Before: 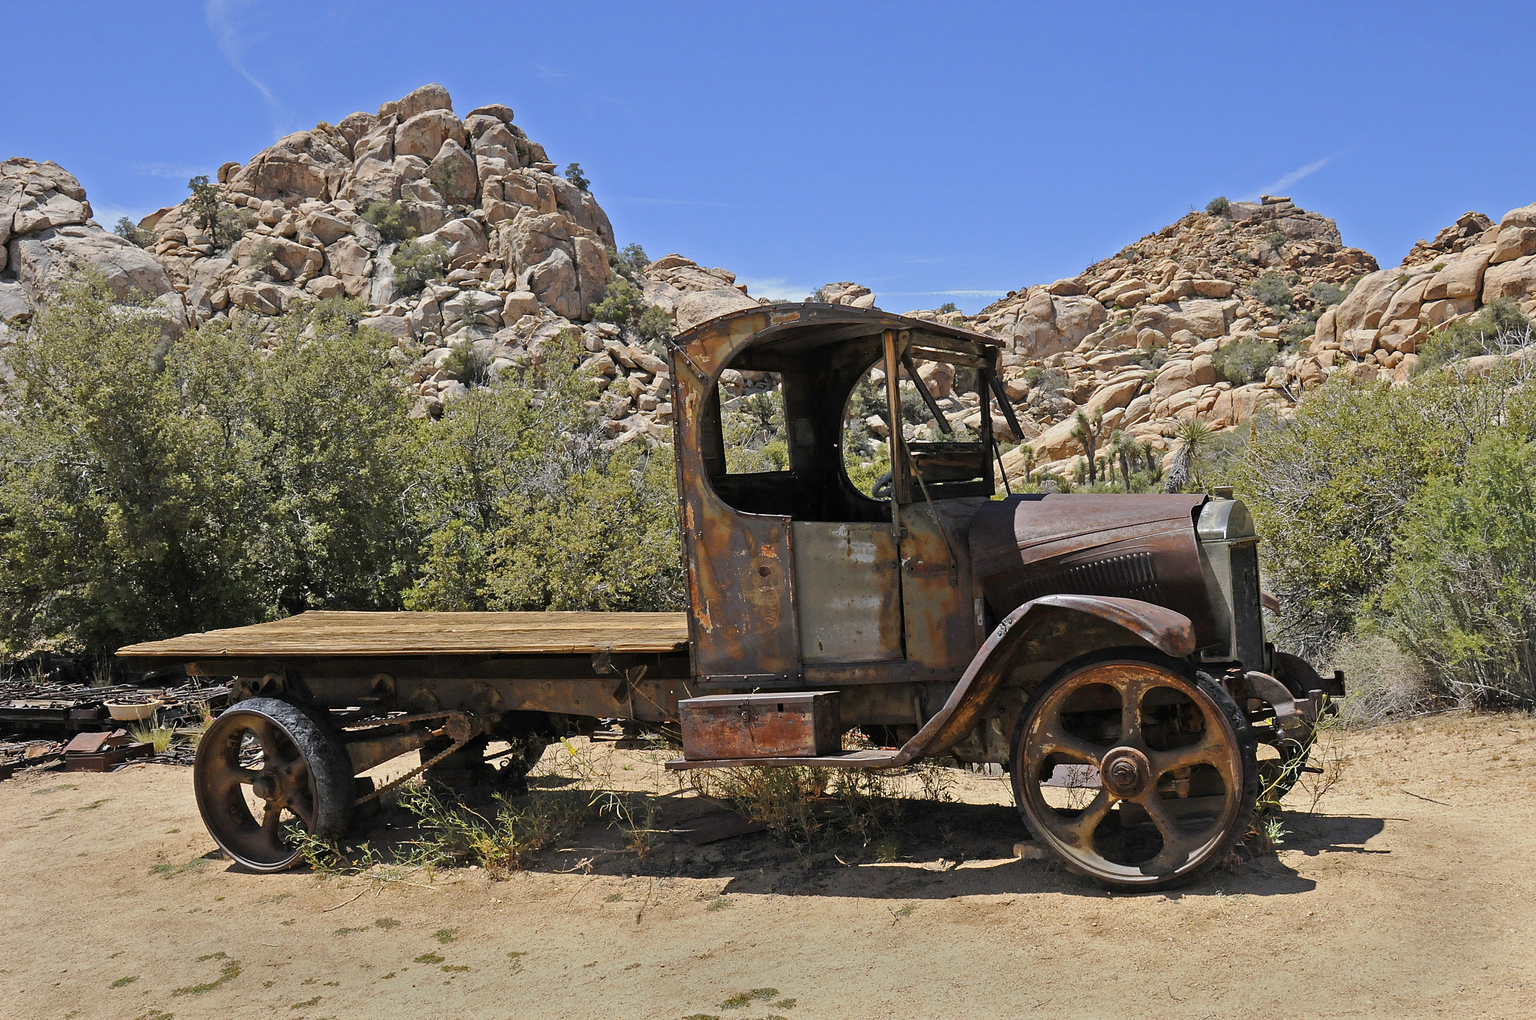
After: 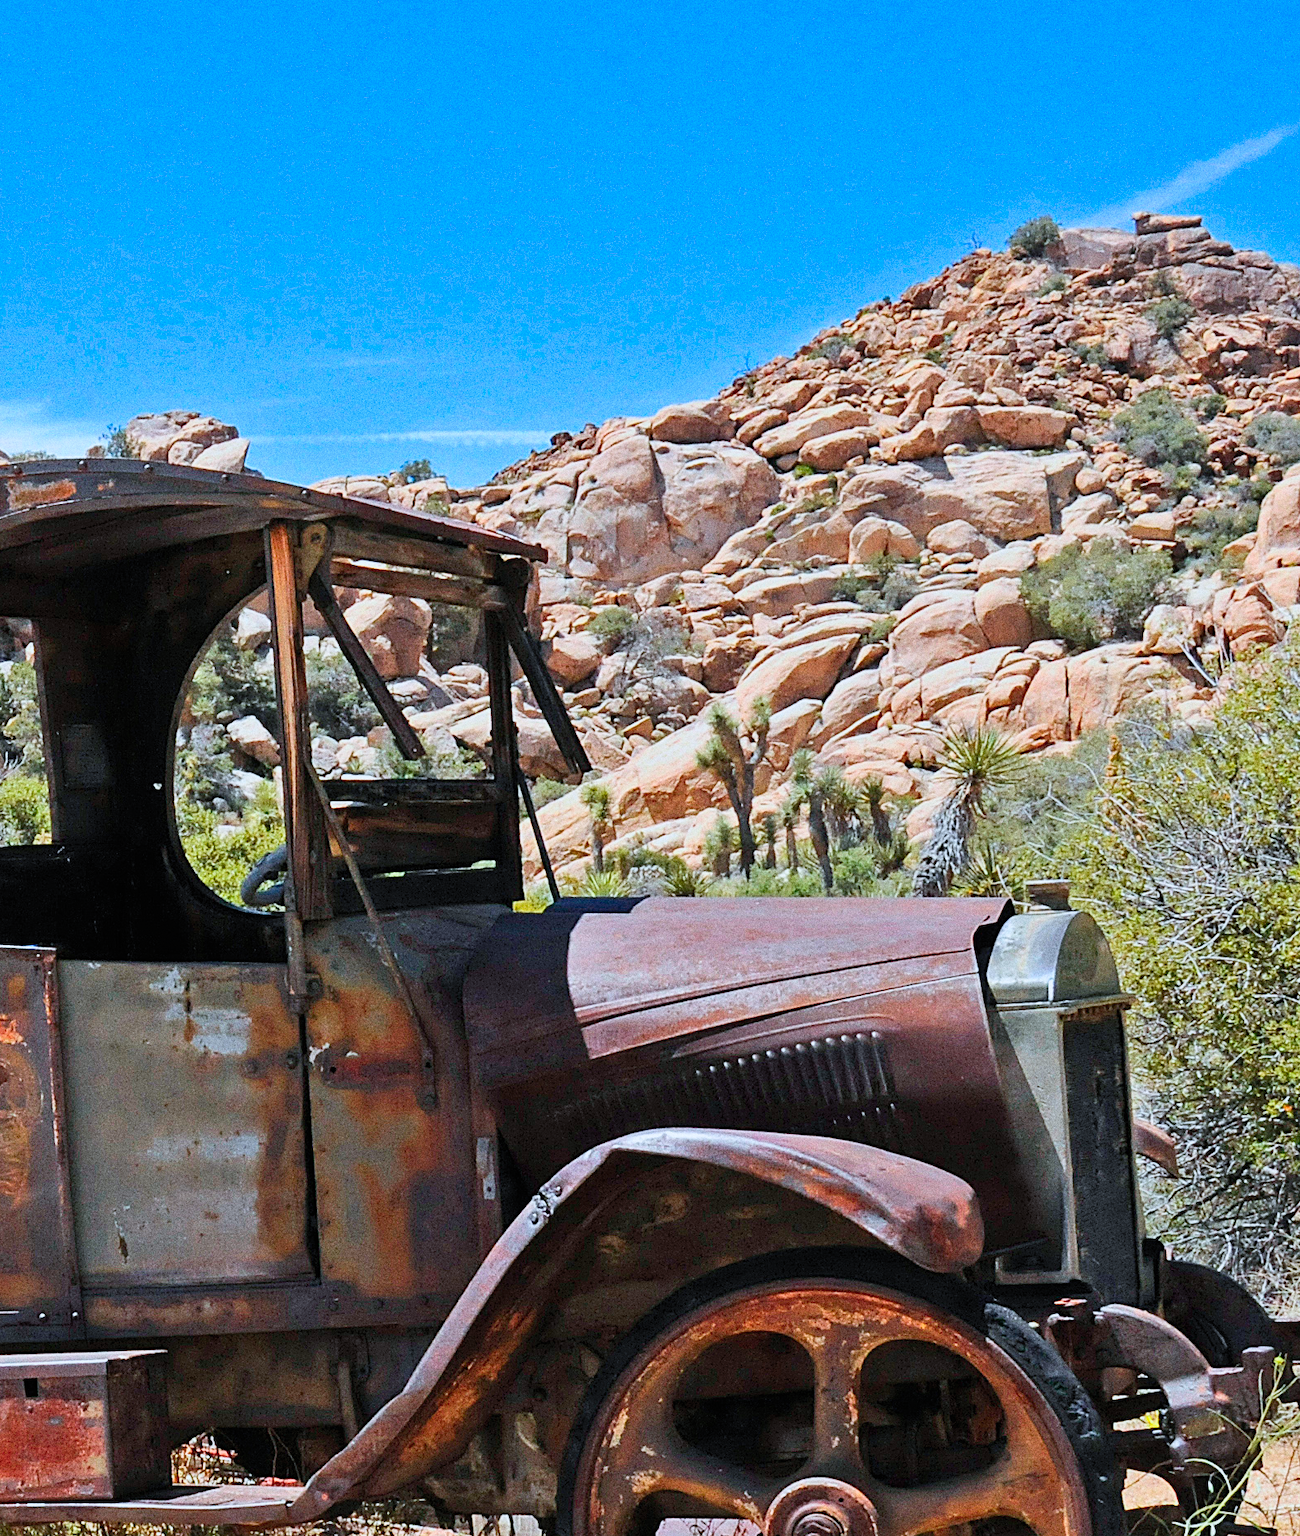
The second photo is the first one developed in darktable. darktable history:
sigmoid: contrast 1.22, skew 0.65
color calibration: output R [0.972, 0.068, -0.094, 0], output G [-0.178, 1.216, -0.086, 0], output B [0.095, -0.136, 0.98, 0], illuminant custom, x 0.371, y 0.381, temperature 4283.16 K
crop and rotate: left 49.936%, top 10.094%, right 13.136%, bottom 24.256%
contrast brightness saturation: contrast 0.2, brightness 0.16, saturation 0.22
grain: coarseness 0.09 ISO, strength 40%
